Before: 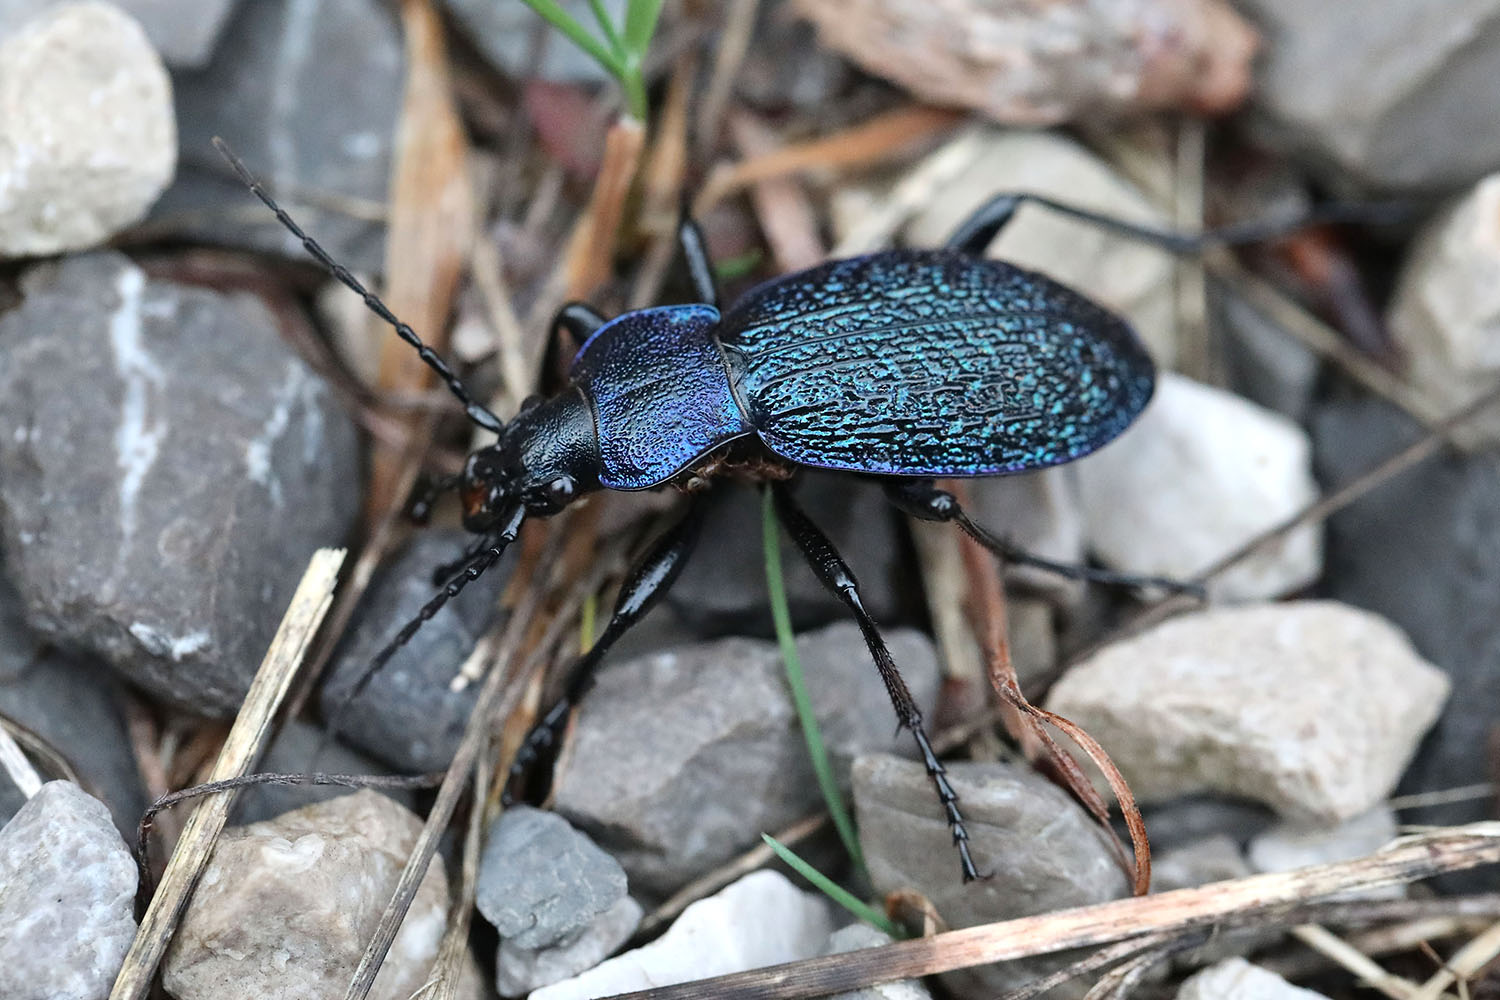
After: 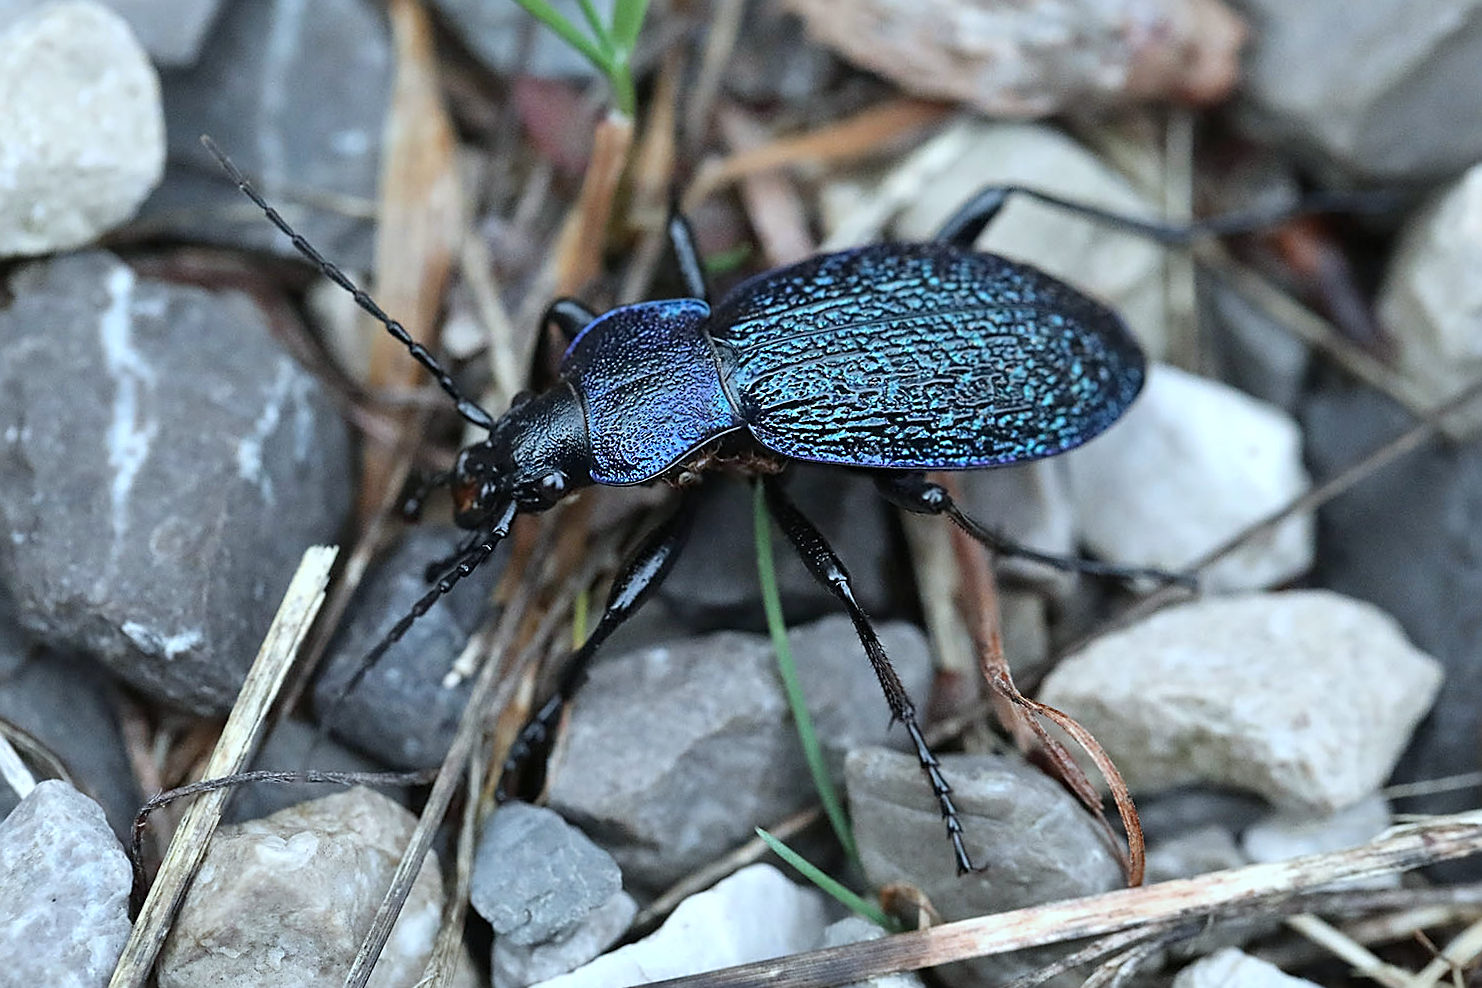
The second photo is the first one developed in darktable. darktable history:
white balance: red 0.925, blue 1.046
sharpen: on, module defaults
rotate and perspective: rotation -0.45°, automatic cropping original format, crop left 0.008, crop right 0.992, crop top 0.012, crop bottom 0.988
